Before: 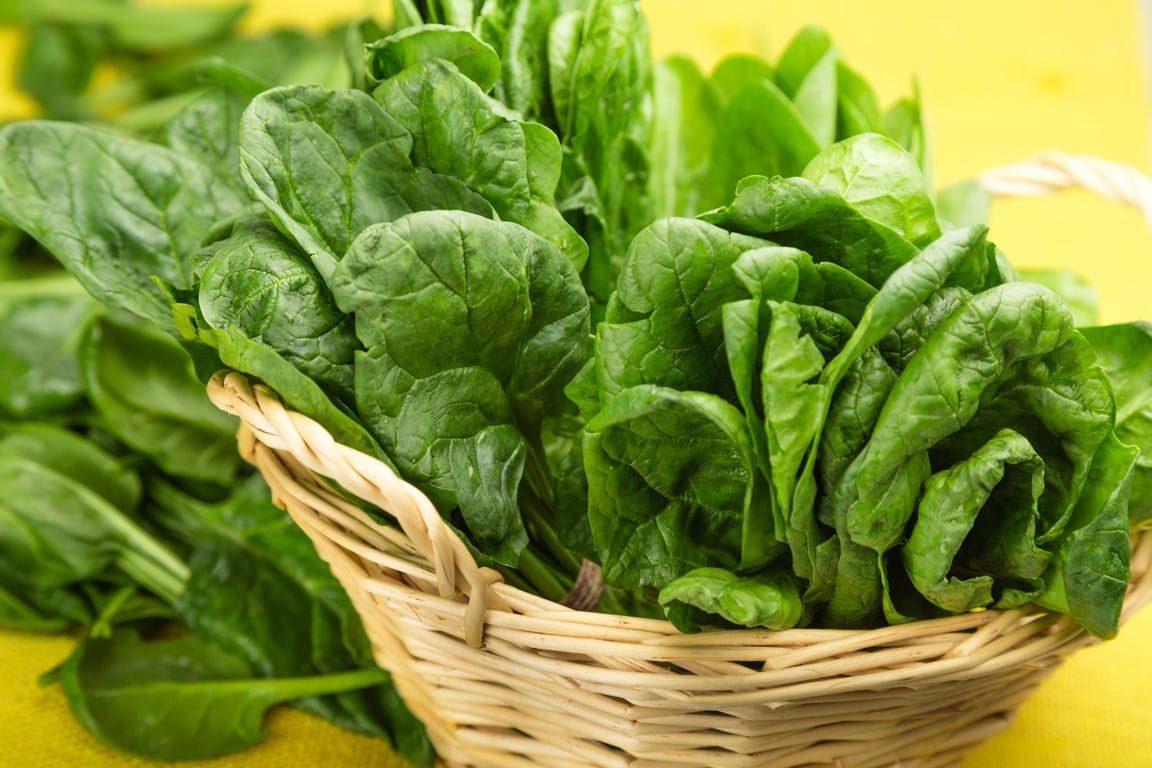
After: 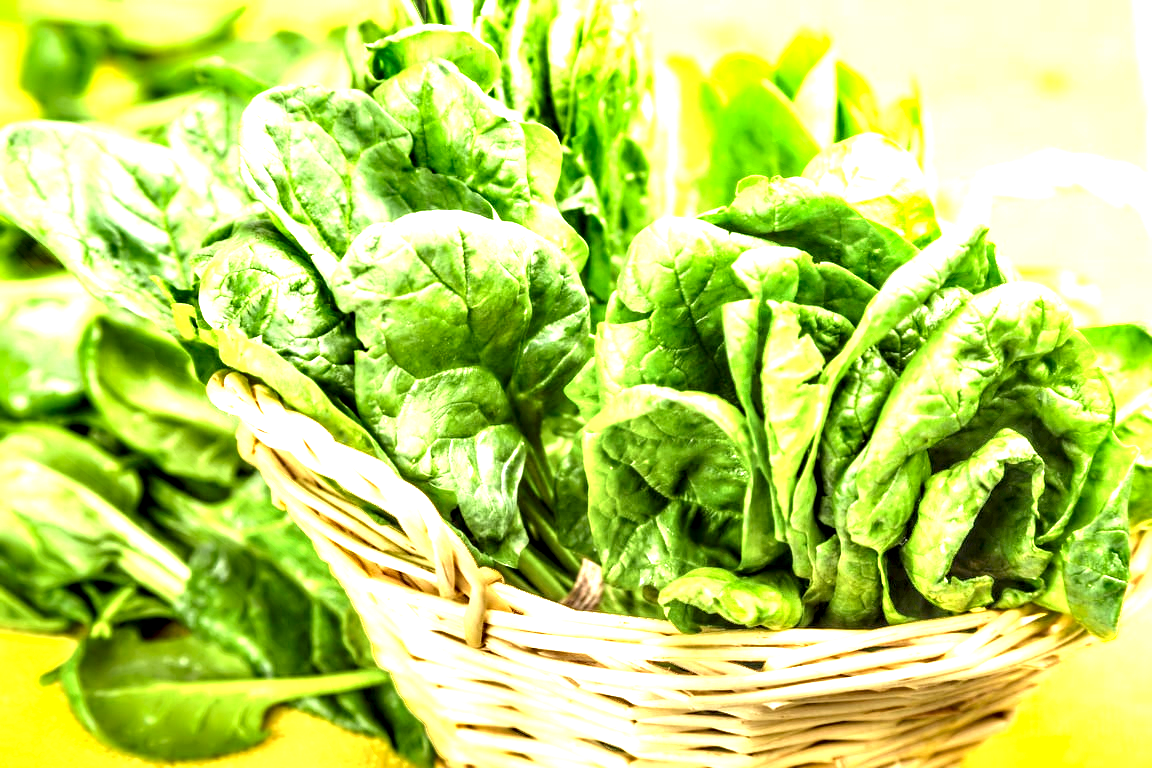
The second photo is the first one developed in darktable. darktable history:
exposure: black level correction 0.001, exposure 2 EV, compensate highlight preservation false
local contrast: detail 110%
contrast equalizer: y [[0.783, 0.666, 0.575, 0.77, 0.556, 0.501], [0.5 ×6], [0.5 ×6], [0, 0.02, 0.272, 0.399, 0.062, 0], [0 ×6]]
